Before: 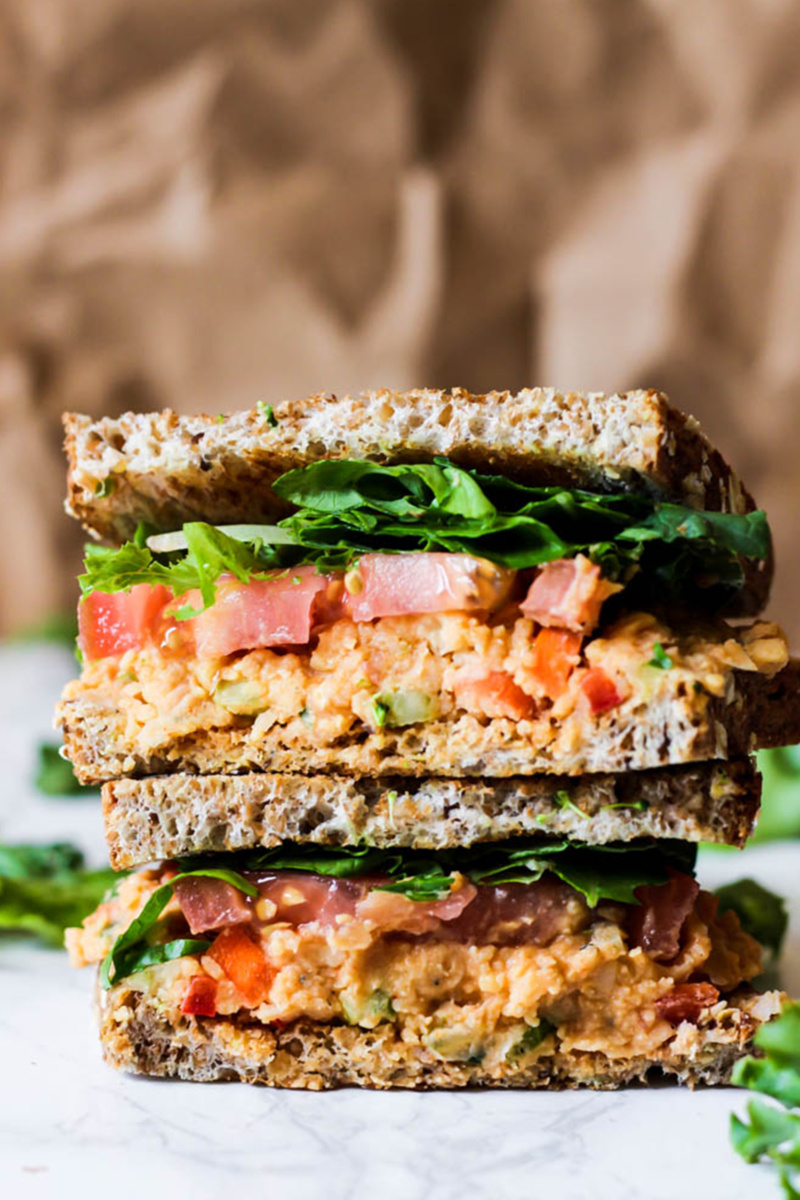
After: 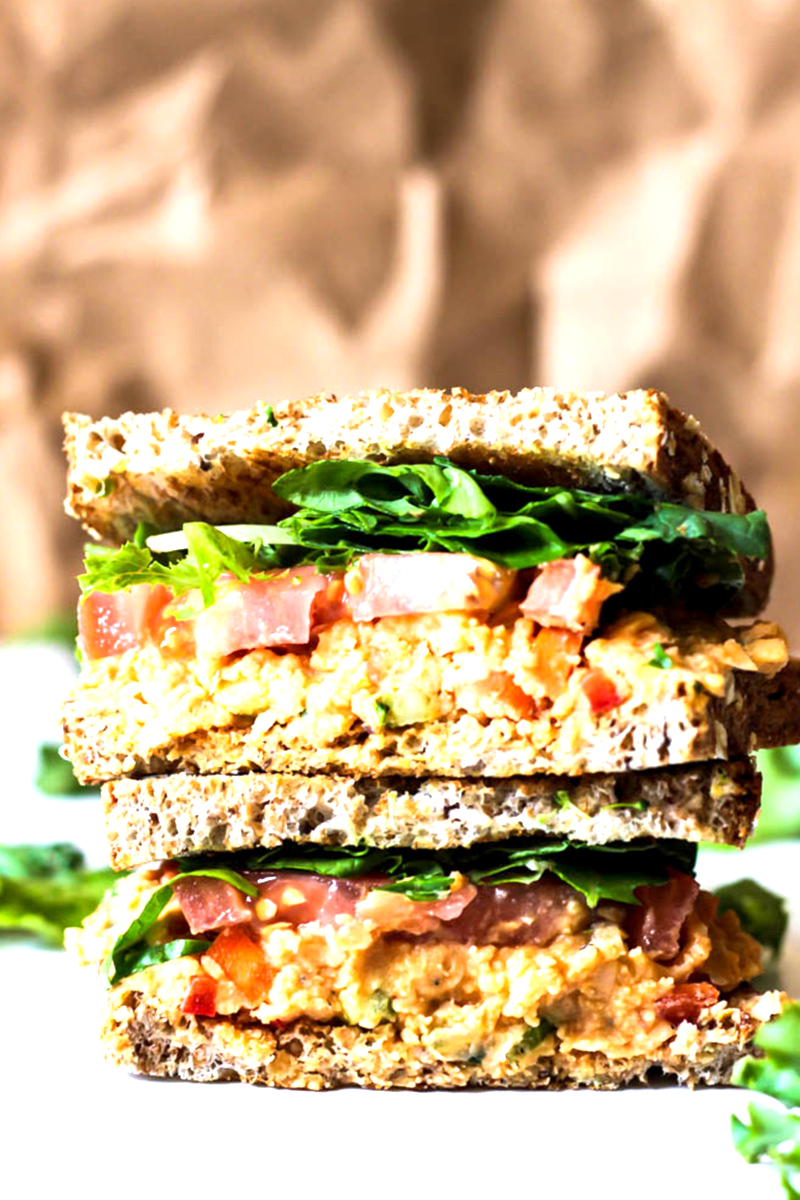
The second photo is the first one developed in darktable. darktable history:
exposure: black level correction 0.001, exposure 1.05 EV, compensate highlight preservation false
